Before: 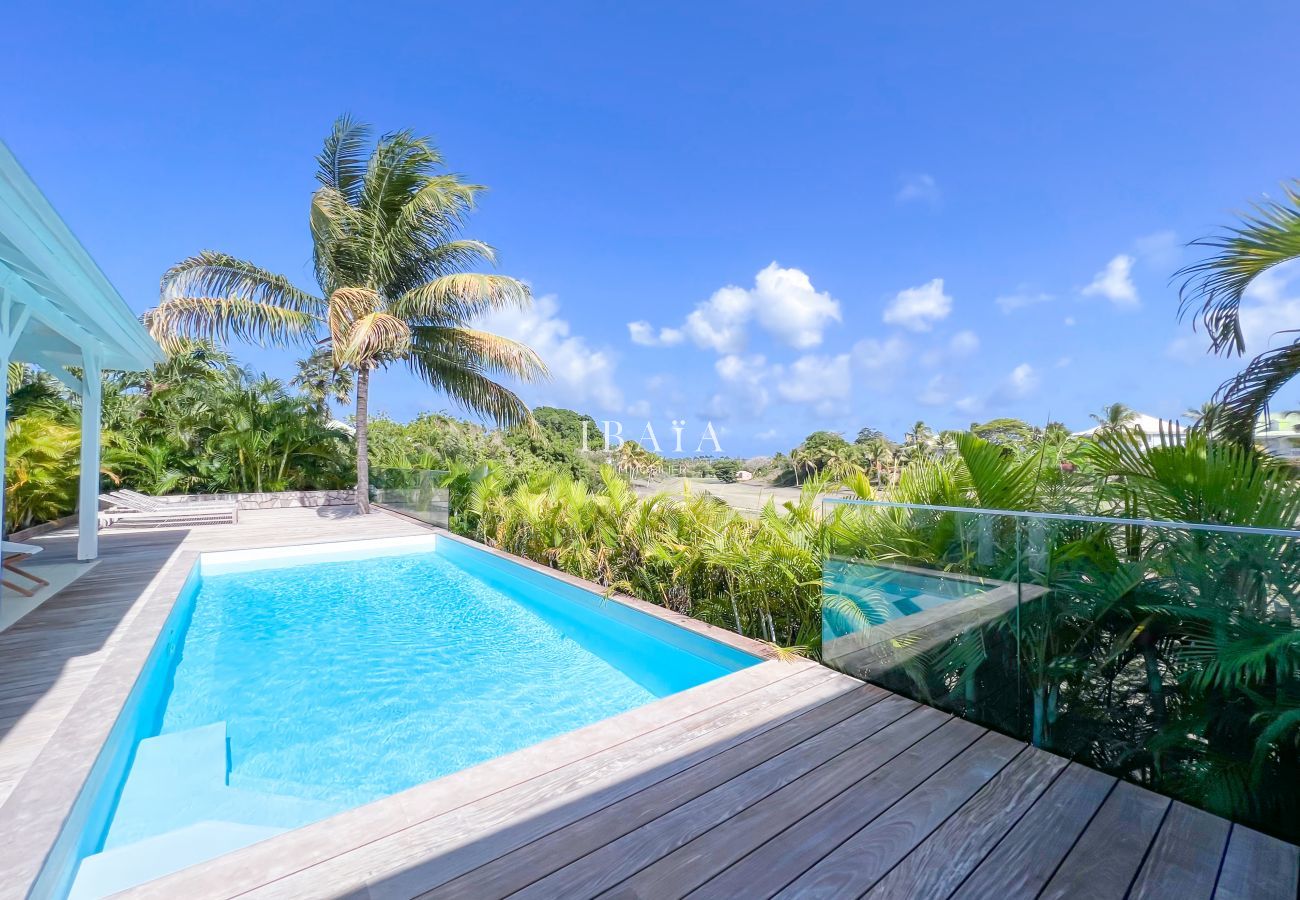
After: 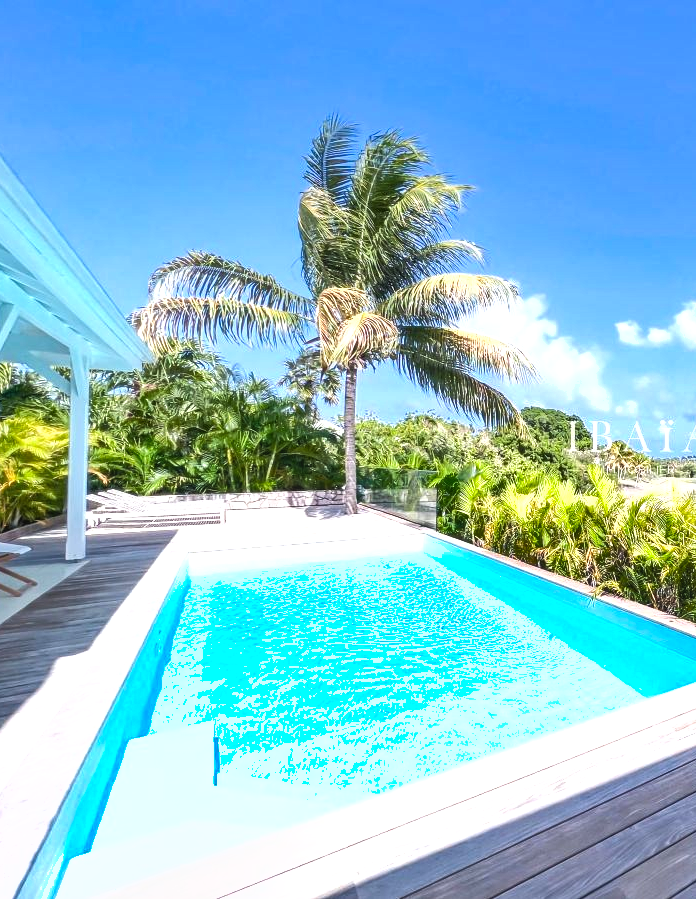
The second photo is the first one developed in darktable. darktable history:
tone equalizer: -8 EV -0.772 EV, -7 EV -0.708 EV, -6 EV -0.578 EV, -5 EV -0.367 EV, -3 EV 0.373 EV, -2 EV 0.6 EV, -1 EV 0.677 EV, +0 EV 0.722 EV
local contrast: detail 110%
crop: left 0.939%, right 45.468%, bottom 0.088%
shadows and highlights: soften with gaussian
